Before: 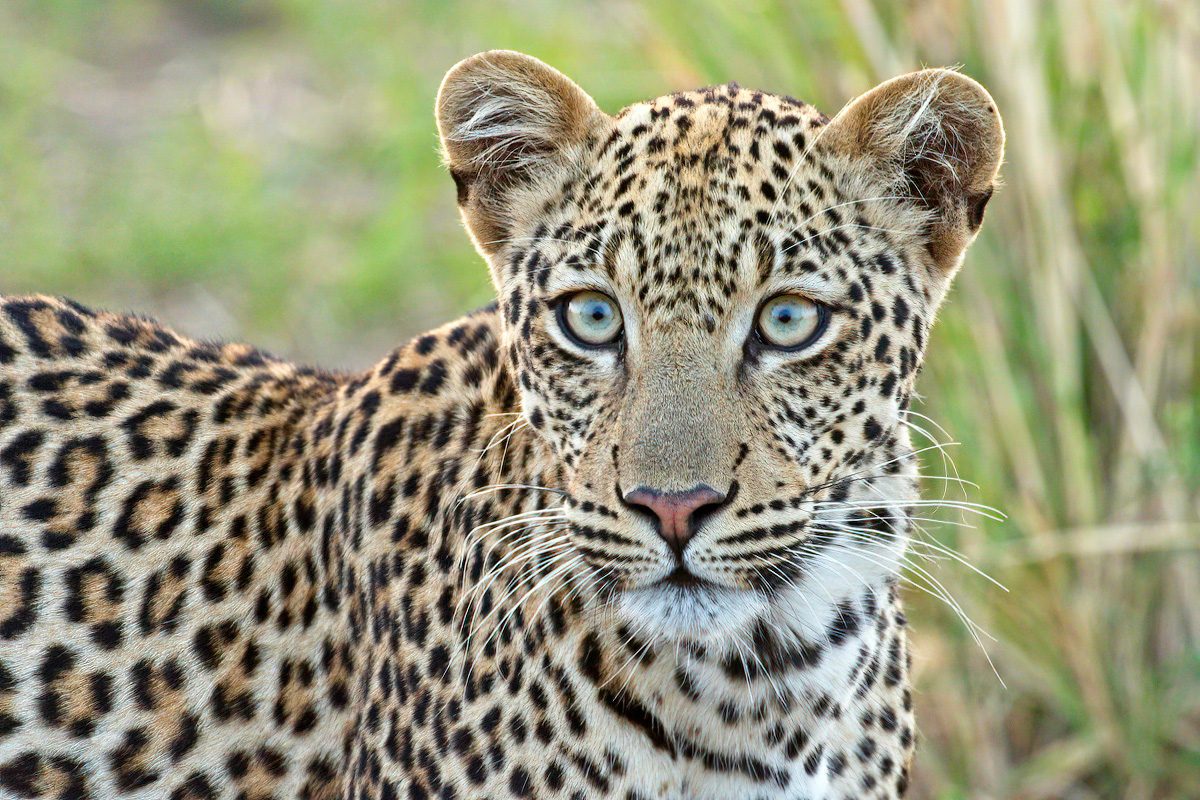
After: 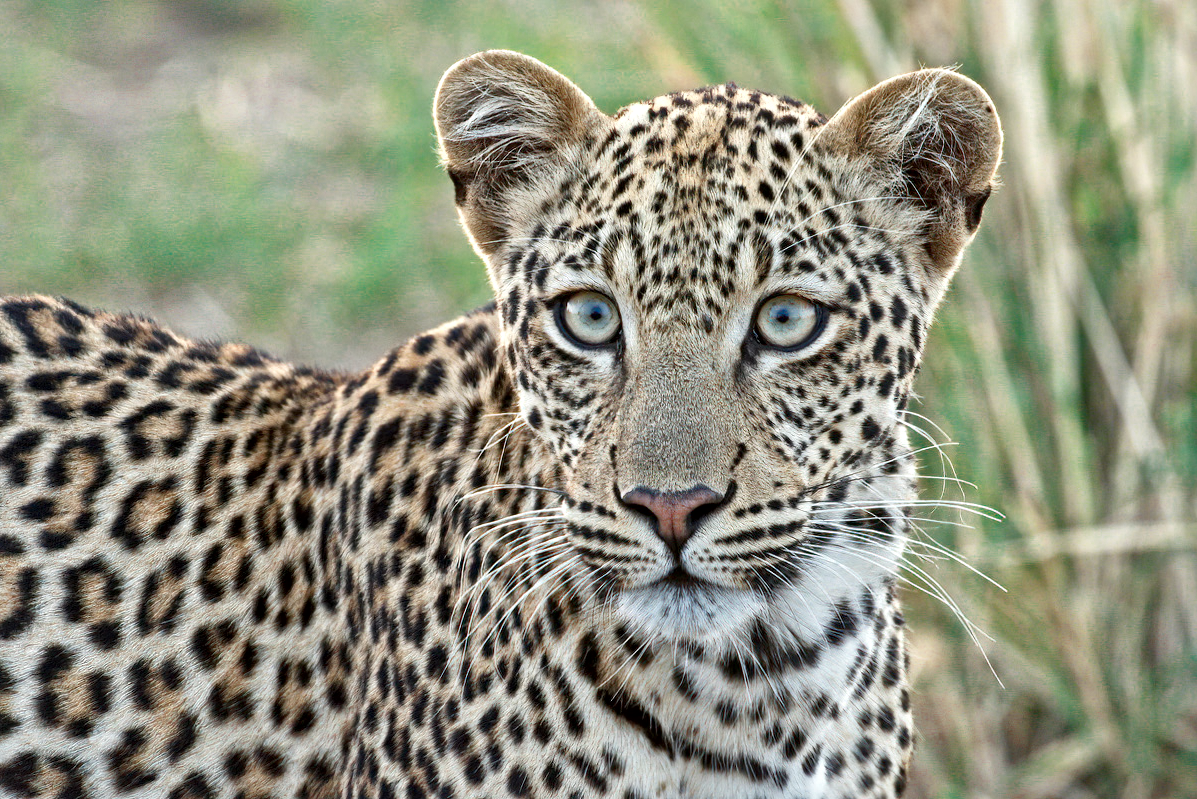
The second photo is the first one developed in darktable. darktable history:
color zones: curves: ch0 [(0, 0.5) (0.125, 0.4) (0.25, 0.5) (0.375, 0.4) (0.5, 0.4) (0.625, 0.35) (0.75, 0.35) (0.875, 0.5)]; ch1 [(0, 0.35) (0.125, 0.45) (0.25, 0.35) (0.375, 0.35) (0.5, 0.35) (0.625, 0.35) (0.75, 0.45) (0.875, 0.35)]; ch2 [(0, 0.6) (0.125, 0.5) (0.25, 0.5) (0.375, 0.6) (0.5, 0.6) (0.625, 0.5) (0.75, 0.5) (0.875, 0.5)]
crop: left 0.179%
local contrast: mode bilateral grid, contrast 19, coarseness 20, detail 150%, midtone range 0.2
